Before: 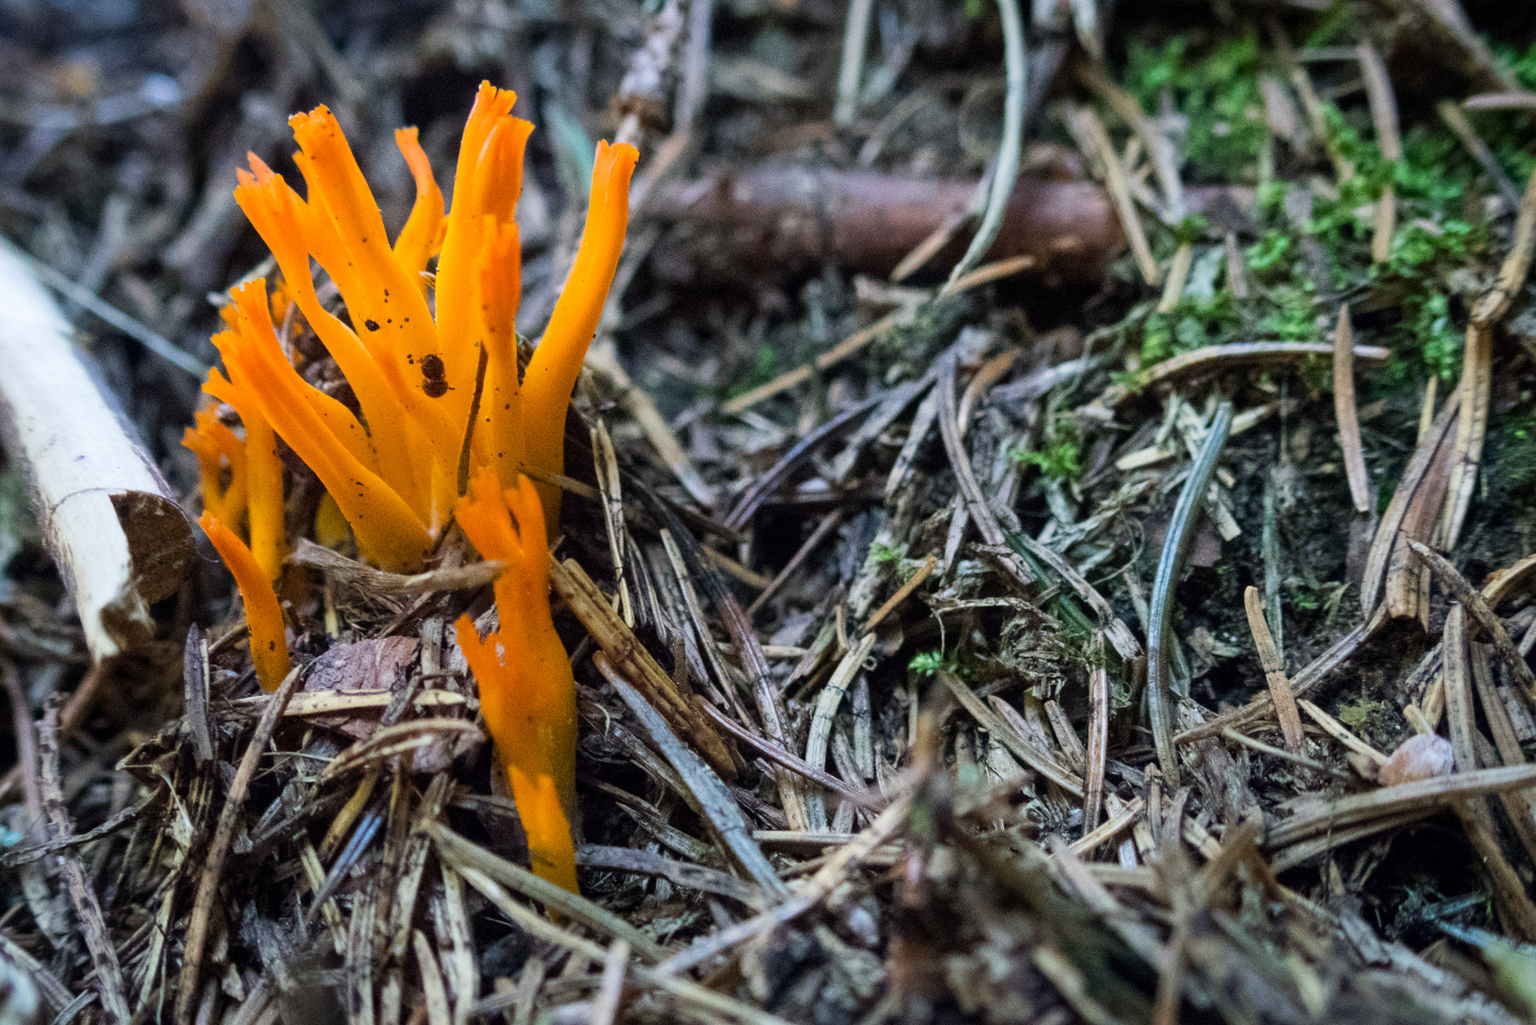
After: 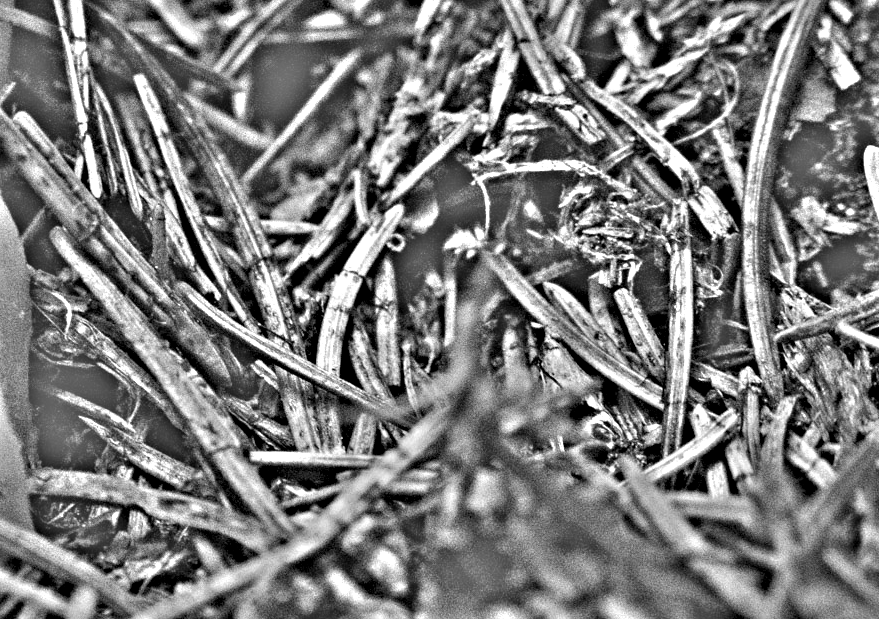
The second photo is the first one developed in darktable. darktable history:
highpass: on, module defaults
shadows and highlights: shadows 25, highlights -25
crop: left 35.976%, top 45.819%, right 18.162%, bottom 5.807%
